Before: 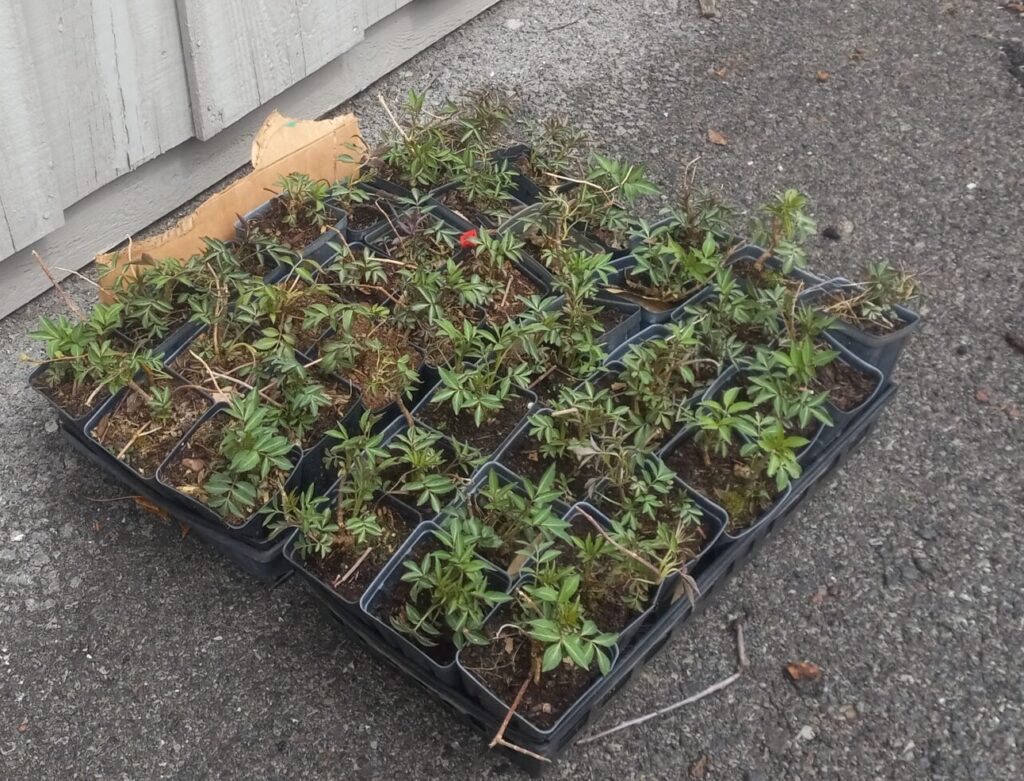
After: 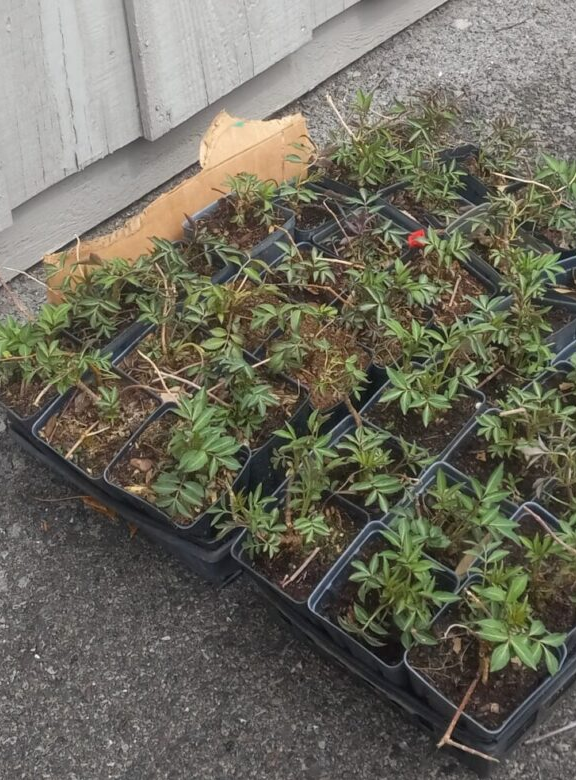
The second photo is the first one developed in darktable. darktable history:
crop: left 5.114%, right 38.589%
shadows and highlights: shadows 25, highlights -25
